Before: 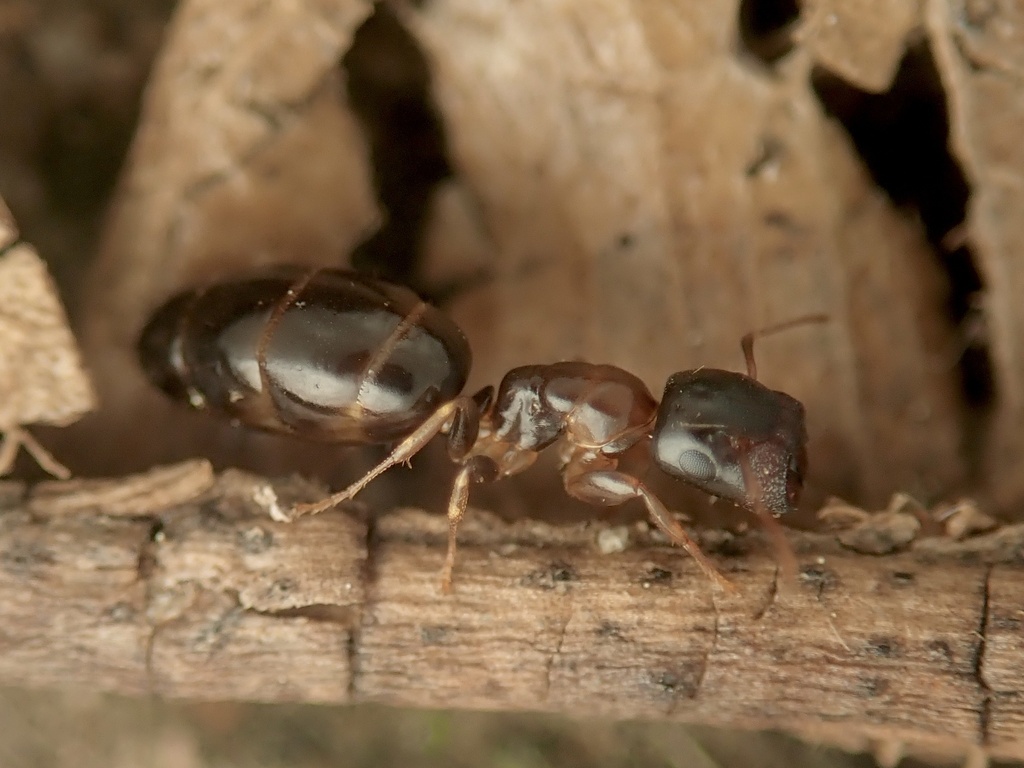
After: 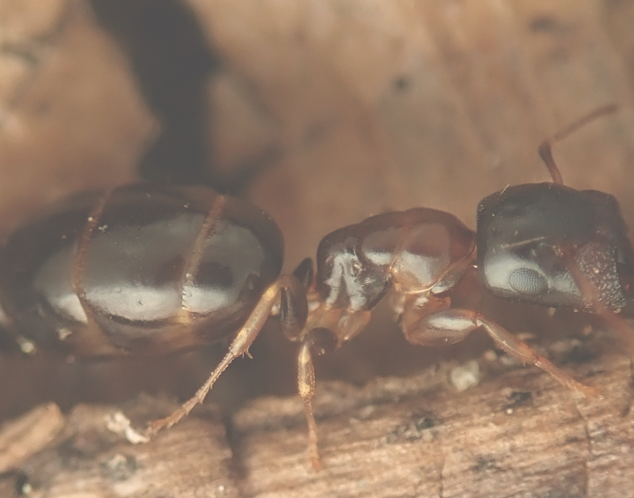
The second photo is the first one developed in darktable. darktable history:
crop and rotate: left 15.546%, right 17.787%
shadows and highlights: shadows 0, highlights 40
exposure: black level correction -0.087, compensate highlight preservation false
rotate and perspective: rotation -14.8°, crop left 0.1, crop right 0.903, crop top 0.25, crop bottom 0.748
